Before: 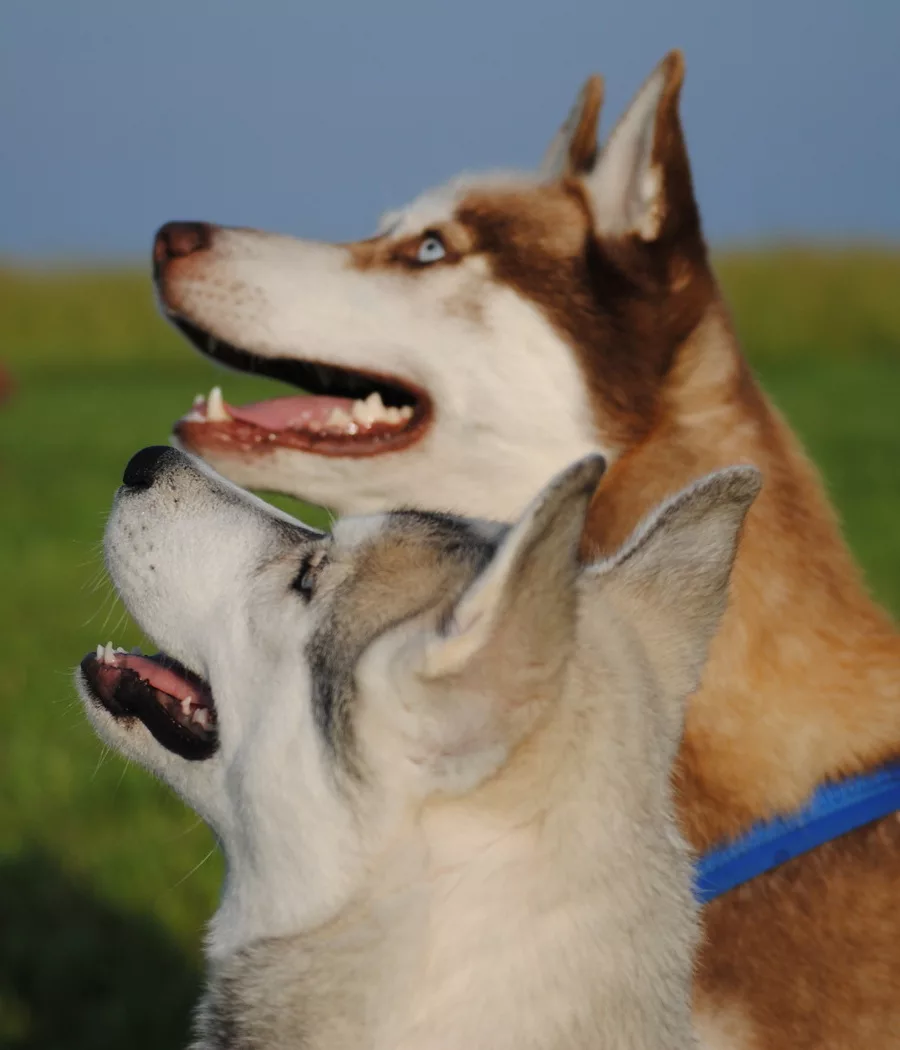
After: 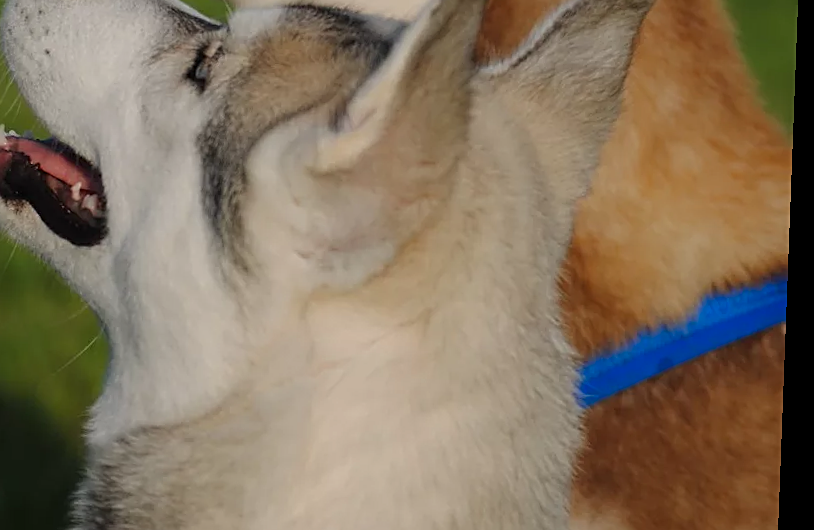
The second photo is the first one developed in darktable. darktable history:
sharpen: on, module defaults
rotate and perspective: rotation 2.17°, automatic cropping off
base curve: curves: ch0 [(0, 0) (0.74, 0.67) (1, 1)]
crop and rotate: left 13.306%, top 48.129%, bottom 2.928%
color zones: curves: ch1 [(0.25, 0.5) (0.747, 0.71)]
